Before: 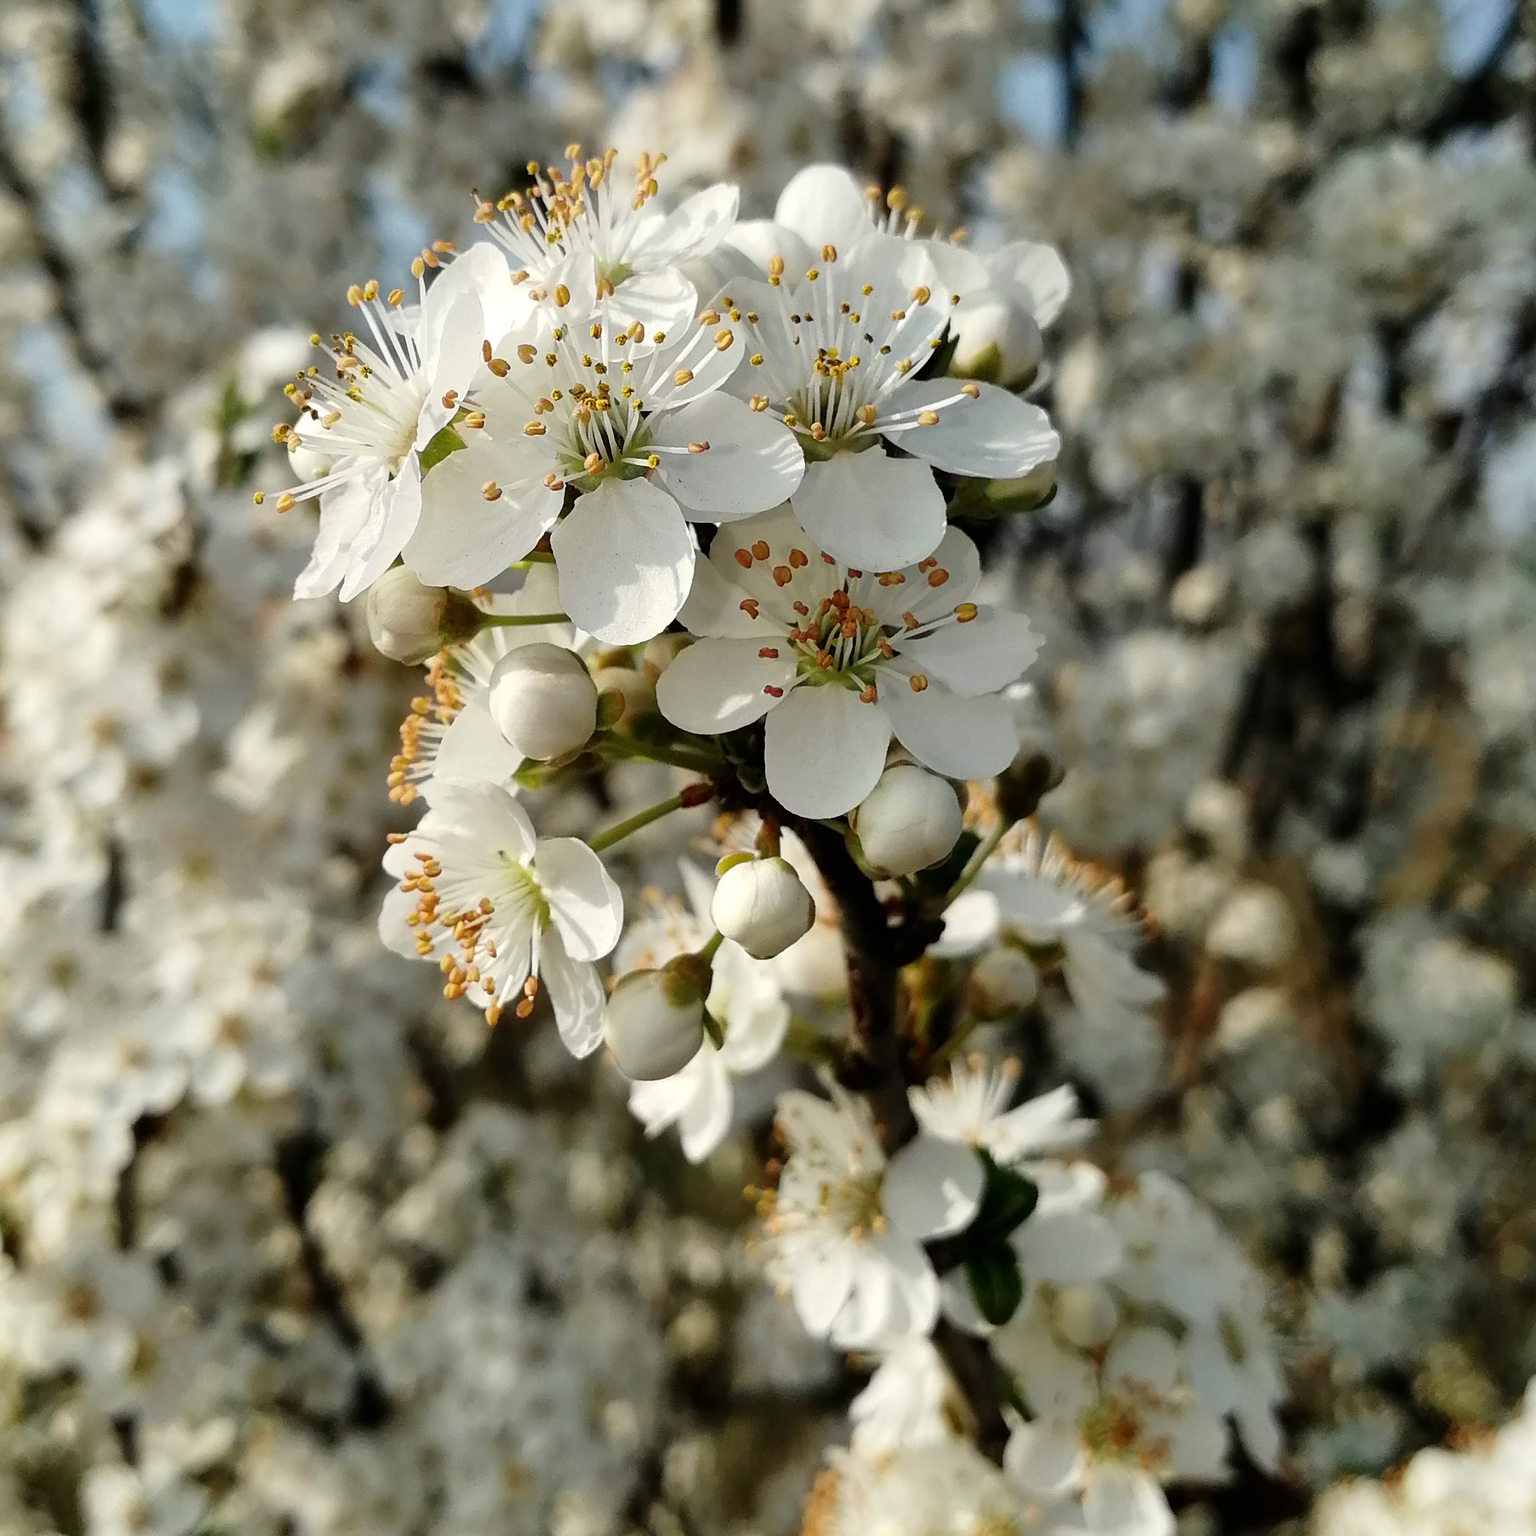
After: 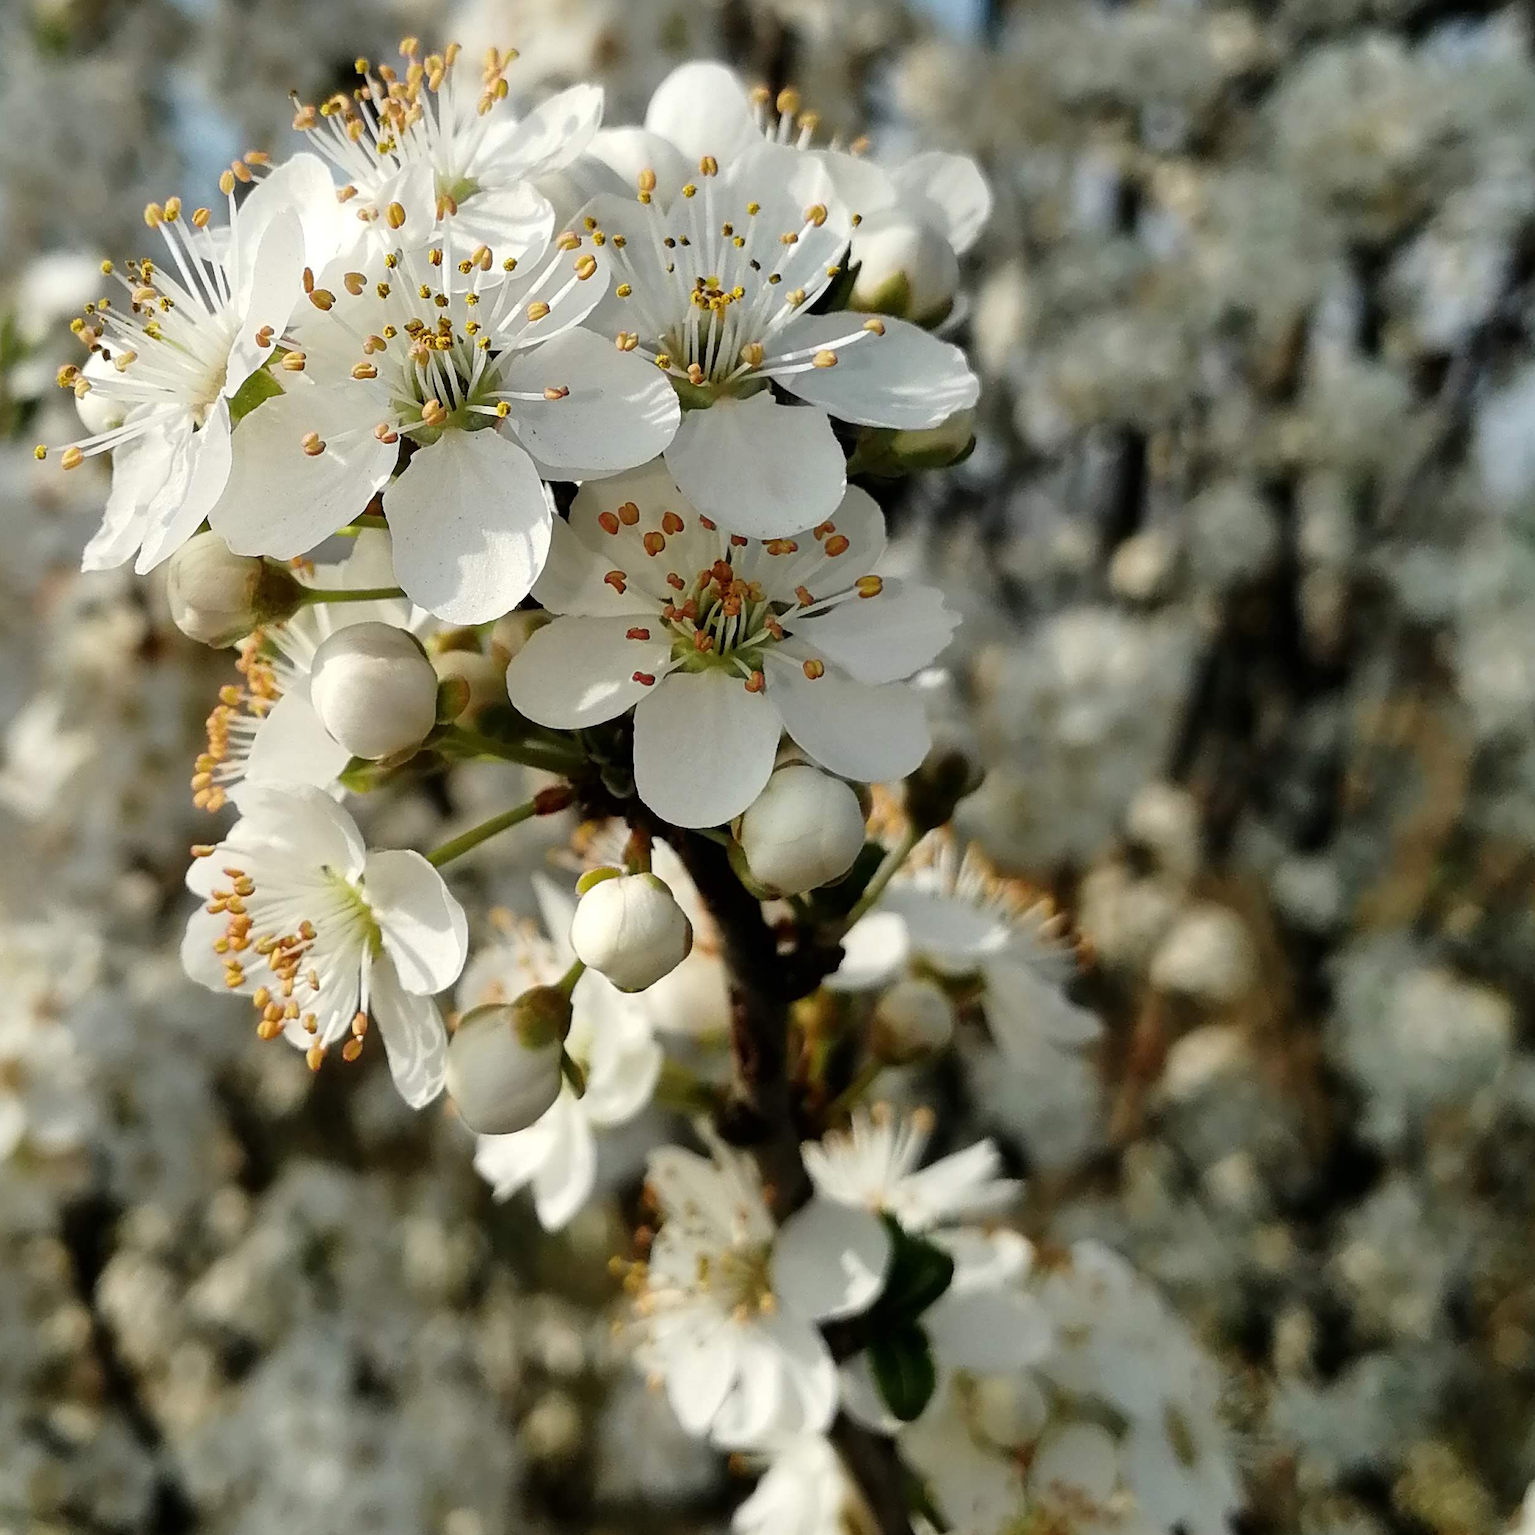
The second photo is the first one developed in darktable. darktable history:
crop: left 14.58%, top 7.29%, bottom 7.29%
